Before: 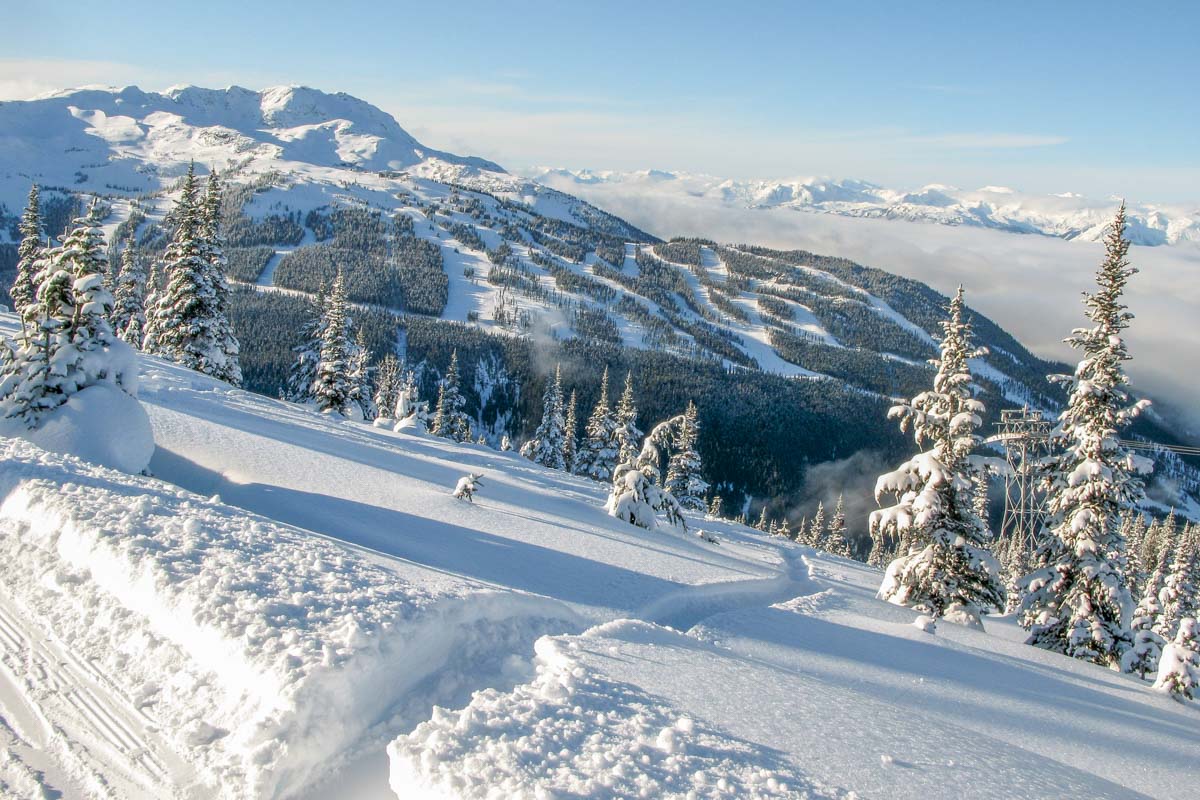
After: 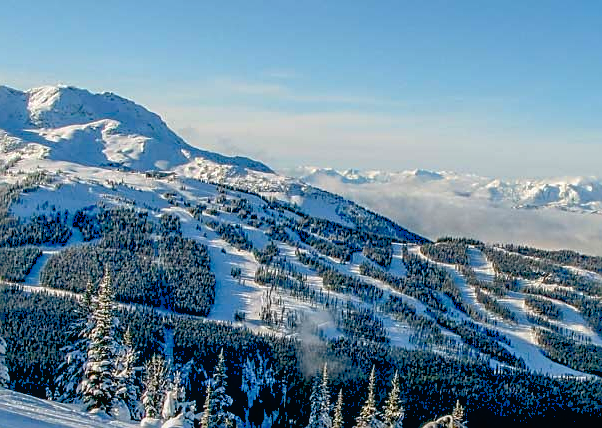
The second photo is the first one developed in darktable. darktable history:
local contrast: detail 110%
exposure: black level correction 0.058, compensate exposure bias true, compensate highlight preservation false
crop: left 19.449%, right 30.336%, bottom 46.475%
sharpen: on, module defaults
shadows and highlights: on, module defaults
contrast brightness saturation: contrast 0.126, brightness -0.047, saturation 0.163
